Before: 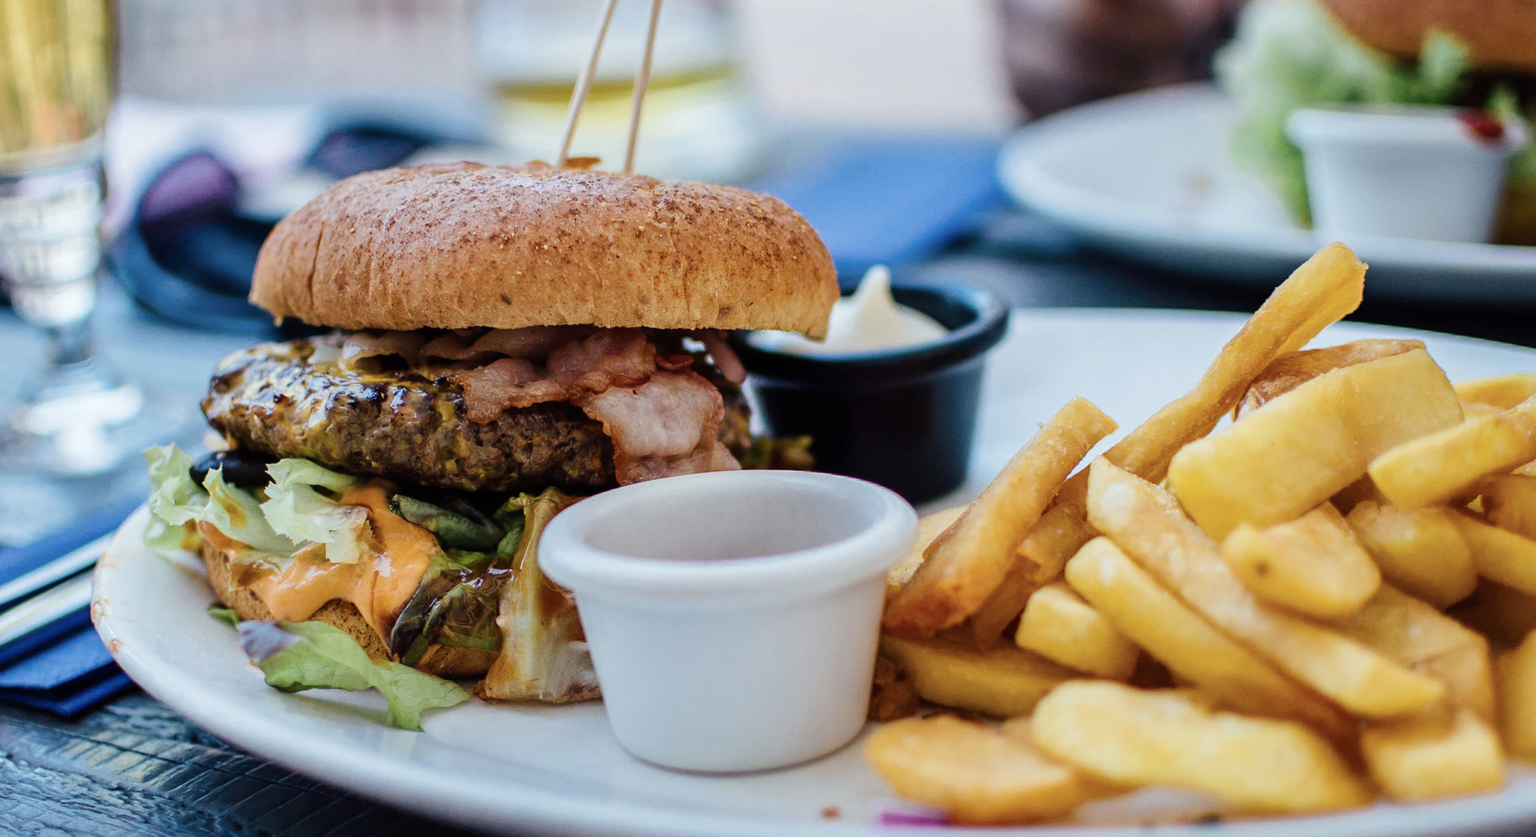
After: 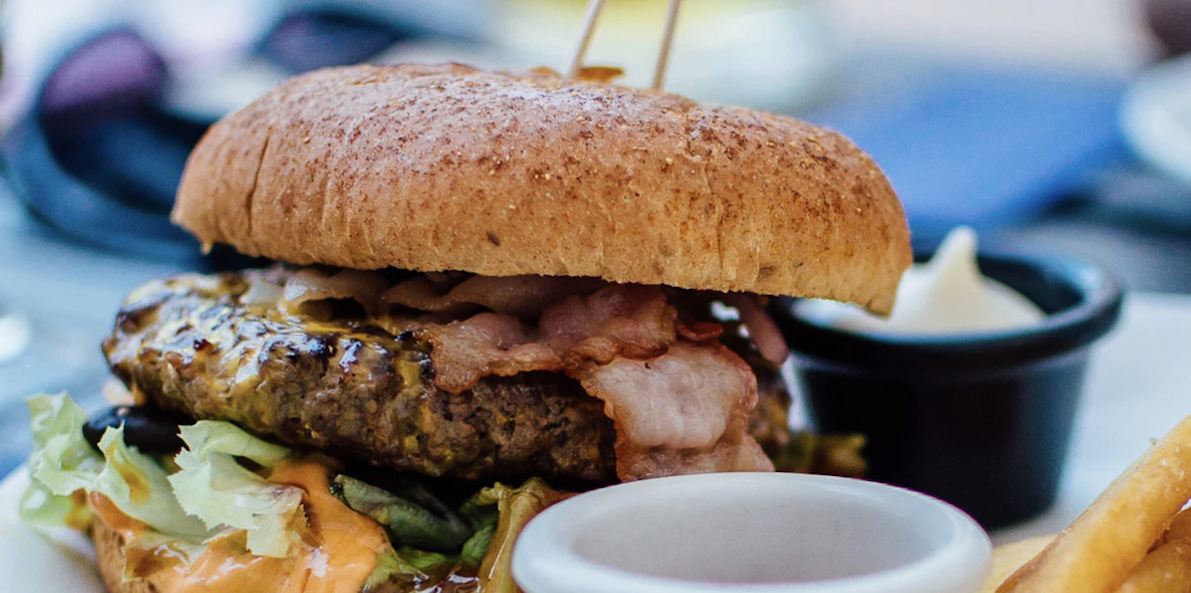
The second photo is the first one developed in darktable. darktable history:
crop and rotate: angle -4.99°, left 2.122%, top 6.945%, right 27.566%, bottom 30.519%
rotate and perspective: rotation -1.24°, automatic cropping off
